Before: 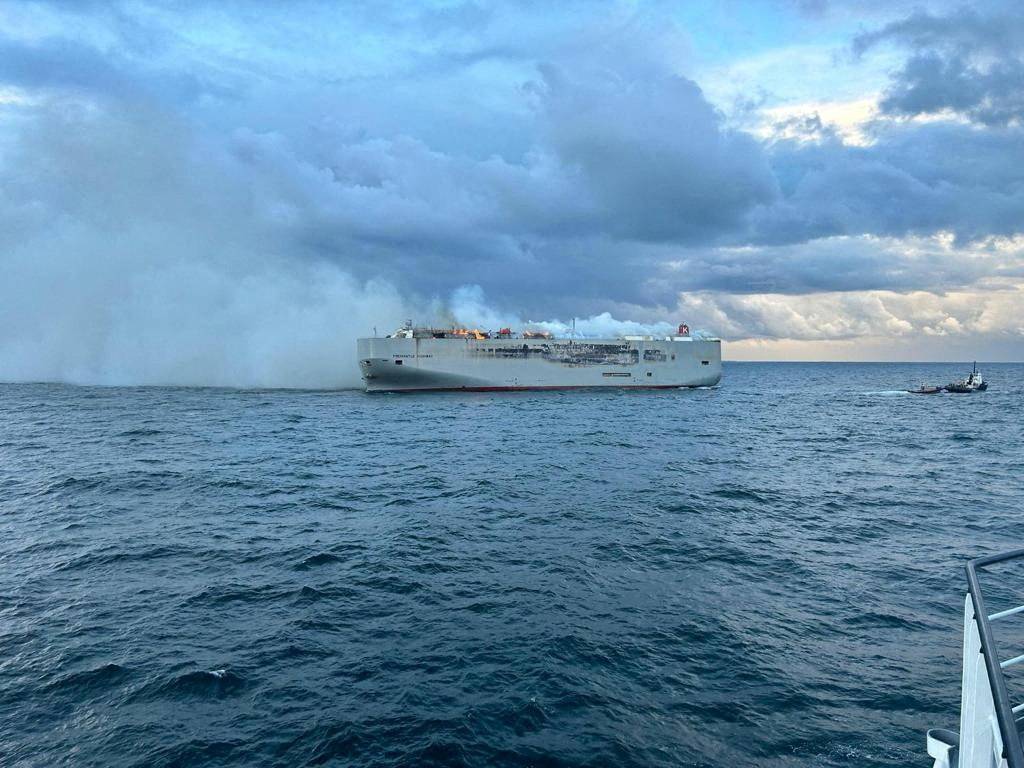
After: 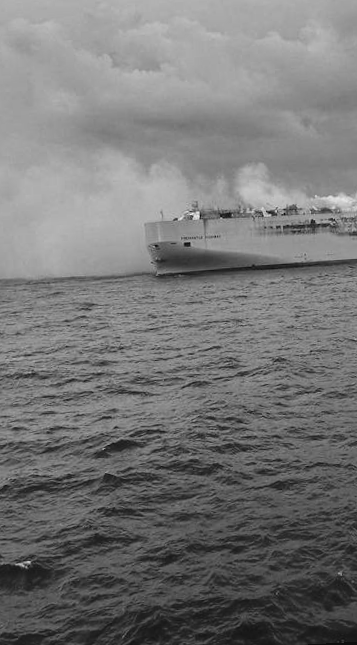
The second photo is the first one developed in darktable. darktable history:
crop and rotate: left 21.77%, top 18.528%, right 44.676%, bottom 2.997%
exposure: compensate highlight preservation false
monochrome: a 1.94, b -0.638
white balance: emerald 1
color balance: lift [1.005, 1.002, 0.998, 0.998], gamma [1, 1.021, 1.02, 0.979], gain [0.923, 1.066, 1.056, 0.934]
rotate and perspective: rotation -3.18°, automatic cropping off
